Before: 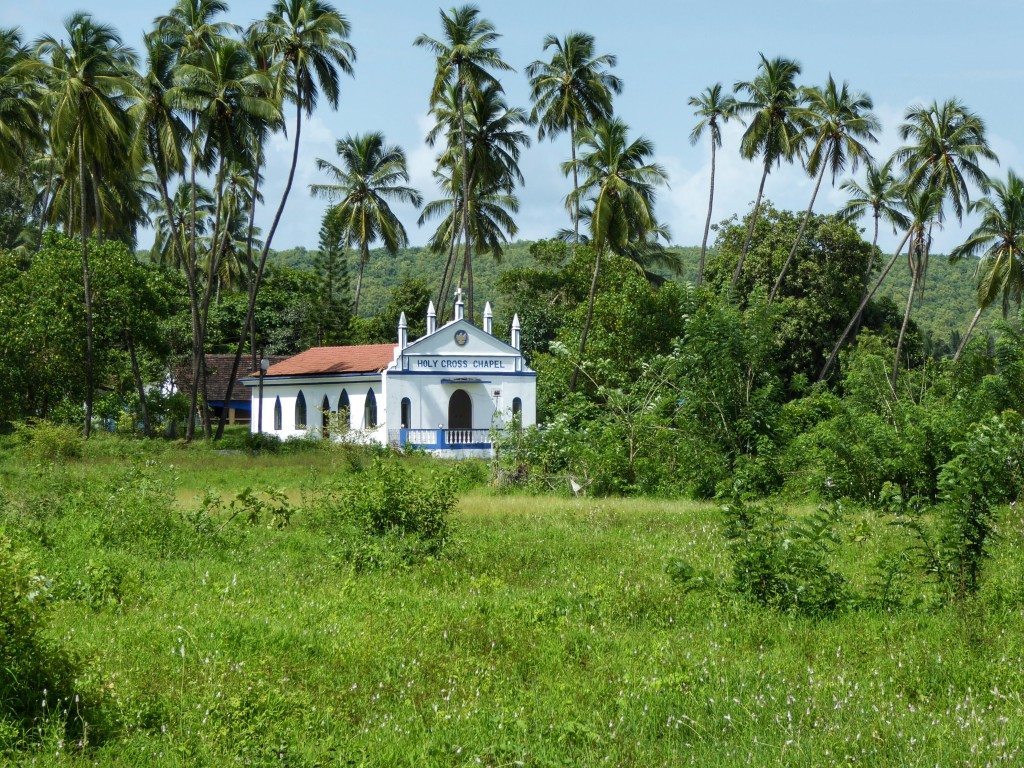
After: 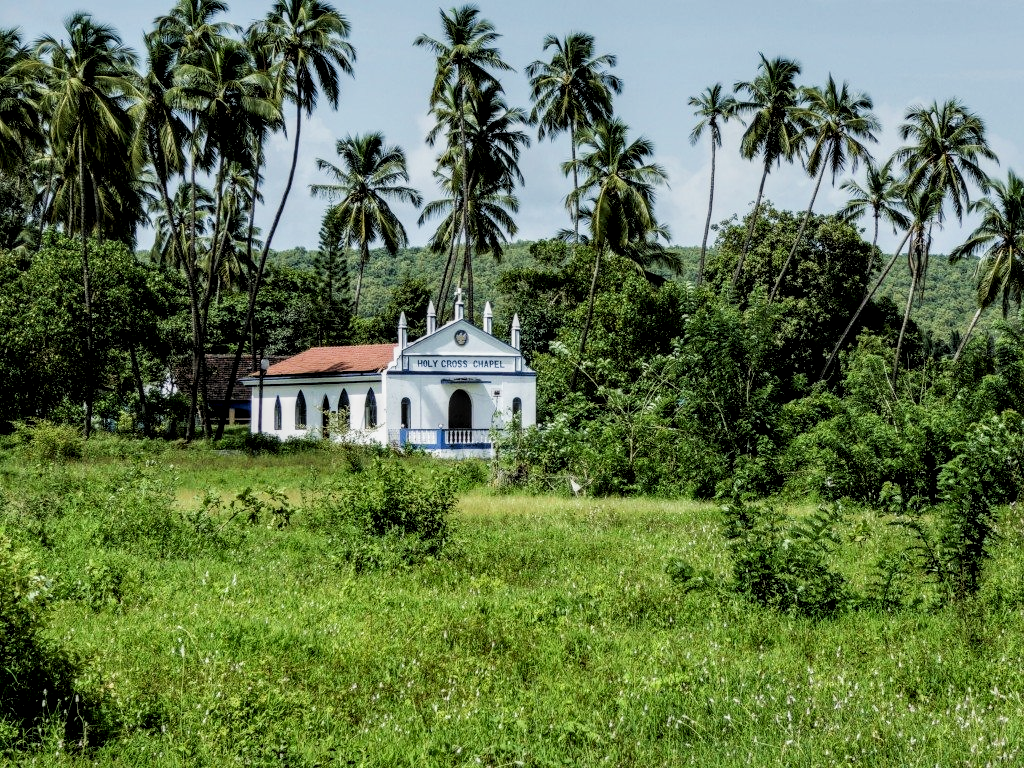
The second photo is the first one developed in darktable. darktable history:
local contrast: detail 150%
filmic rgb: black relative exposure -5 EV, hardness 2.88, contrast 1.2, highlights saturation mix -30%
